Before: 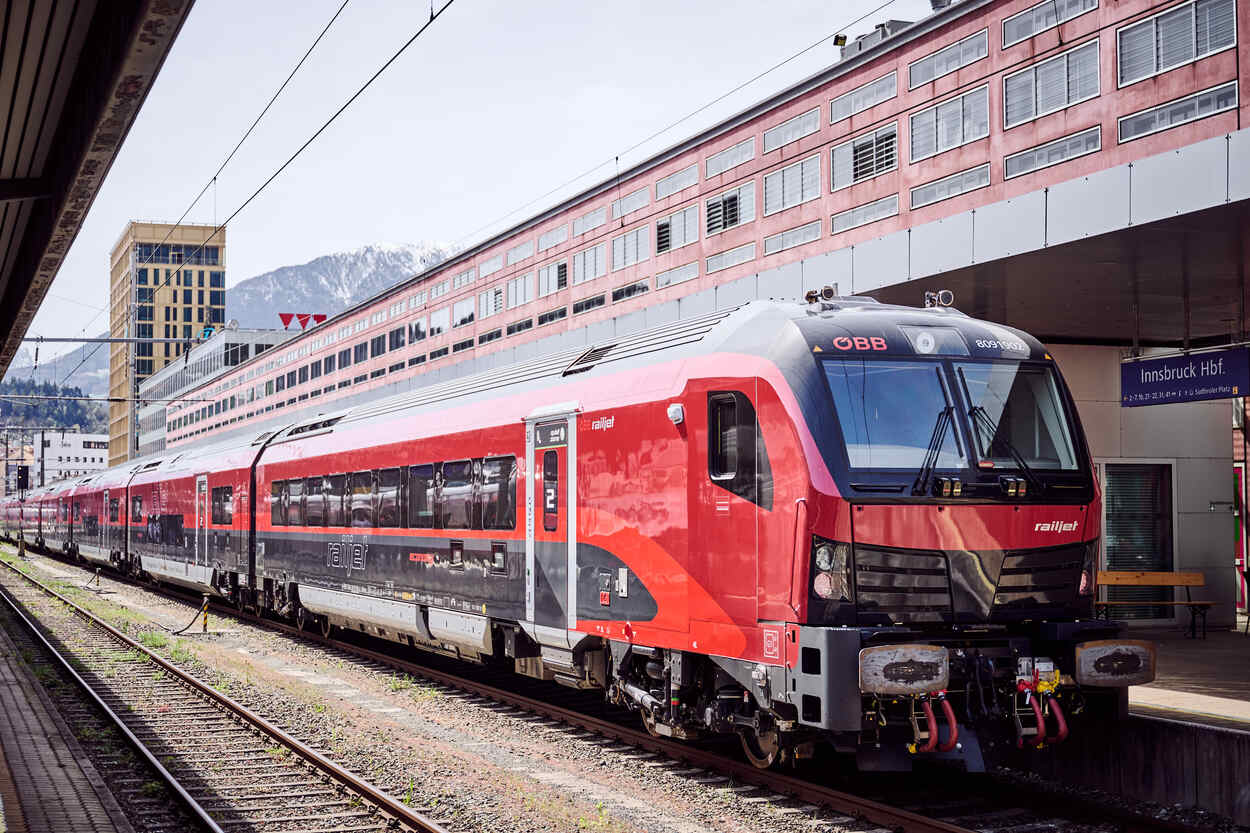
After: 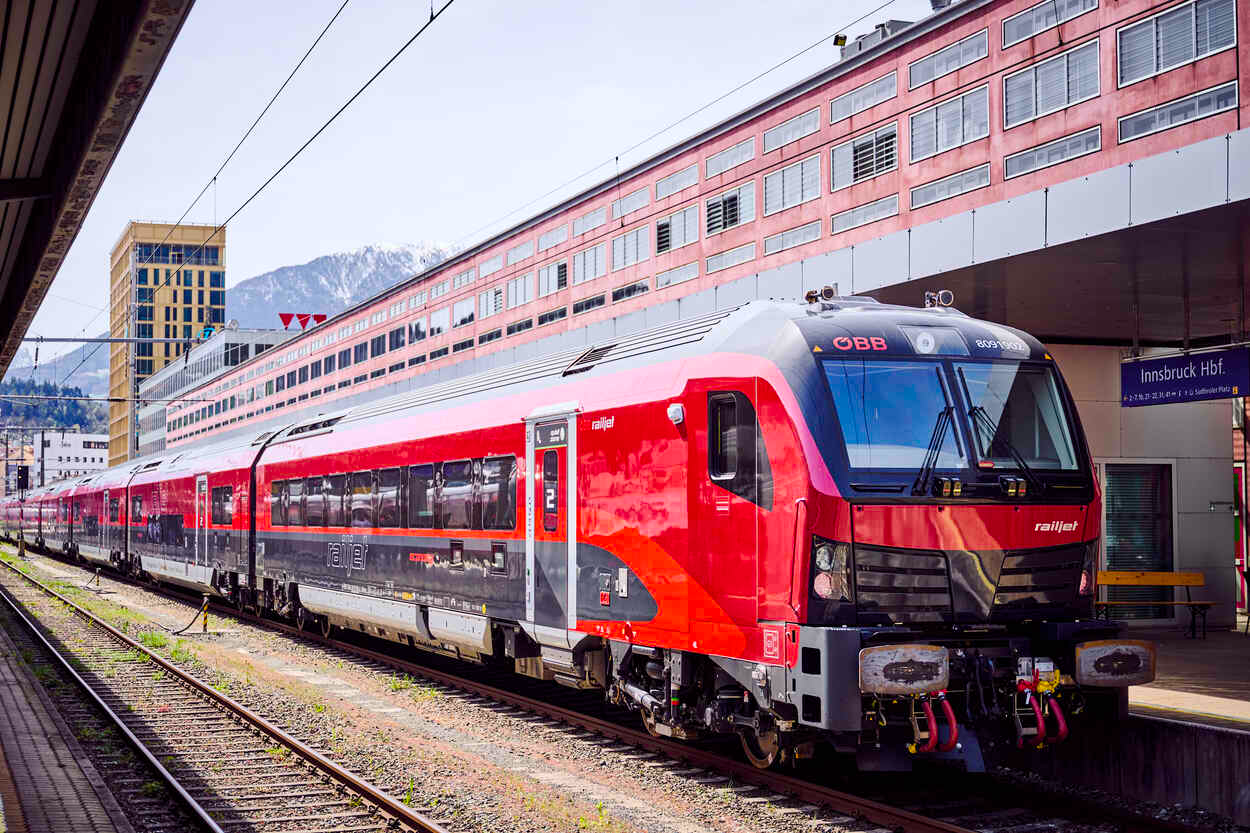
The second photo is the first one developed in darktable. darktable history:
color balance rgb: shadows lift › chroma 2.061%, shadows lift › hue 247.15°, linear chroma grading › global chroma 9.794%, perceptual saturation grading › global saturation 30.578%, global vibrance 20%
